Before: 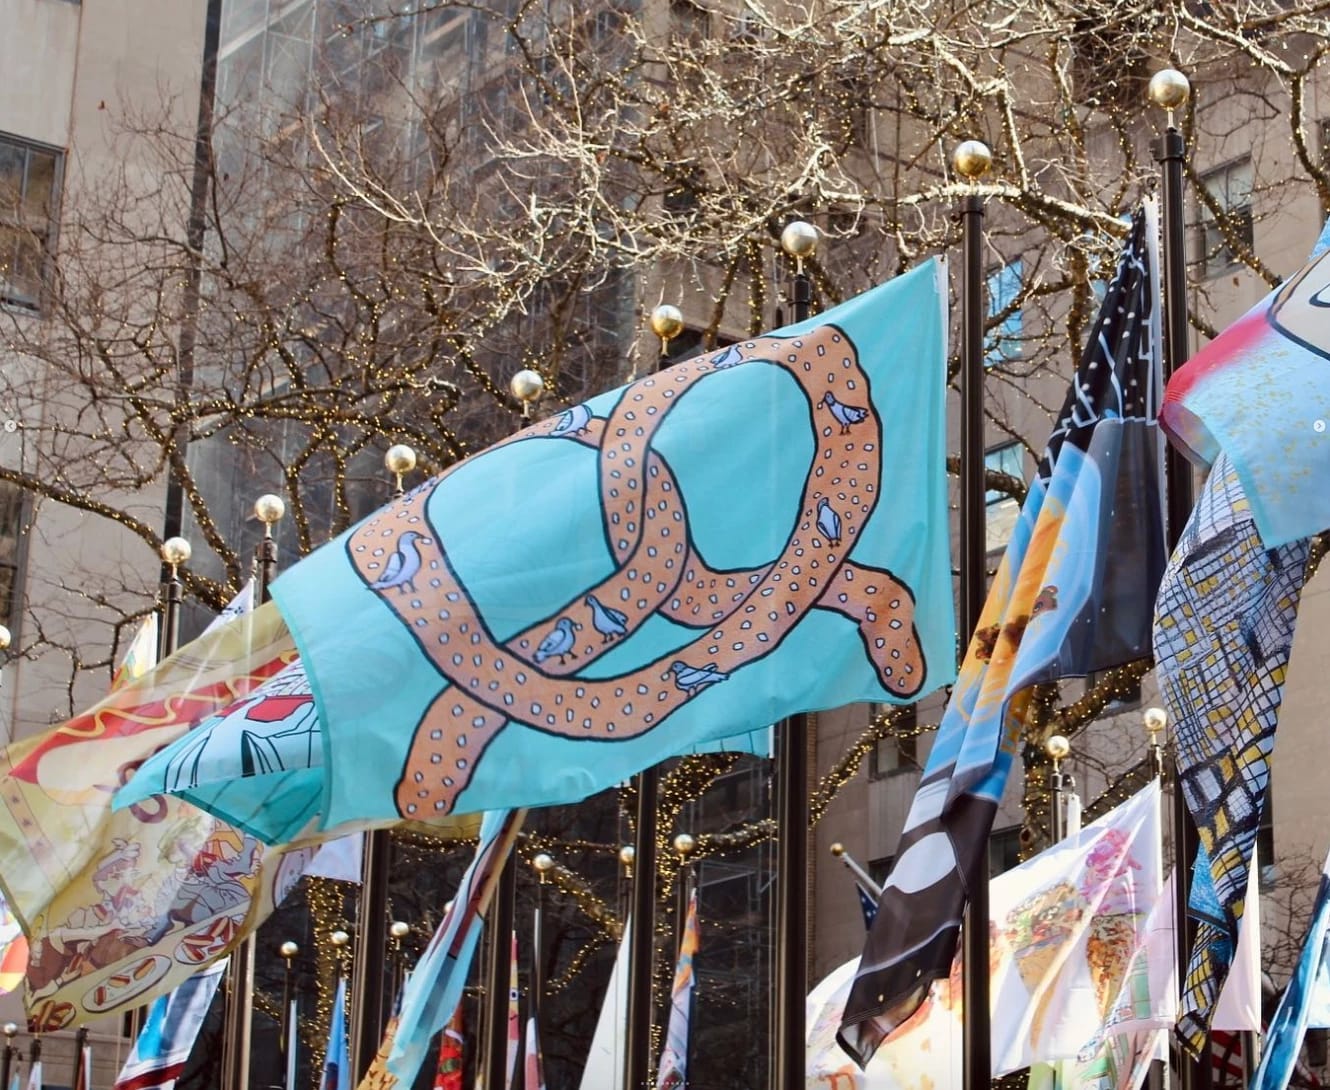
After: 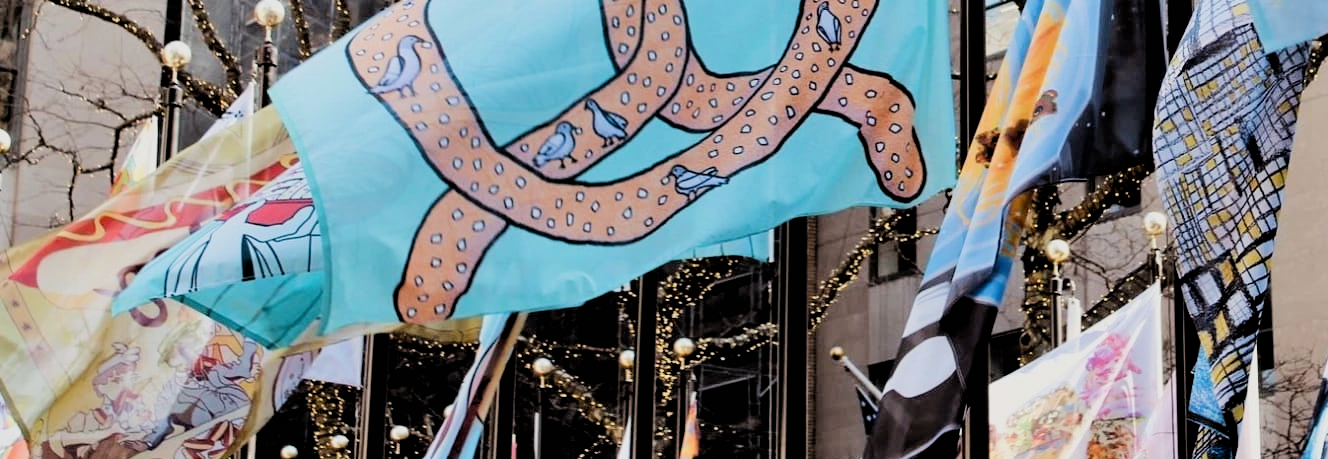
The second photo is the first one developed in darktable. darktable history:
crop: top 45.551%, bottom 12.262%
exposure: exposure -0.021 EV, compensate highlight preservation false
rgb levels: levels [[0.013, 0.434, 0.89], [0, 0.5, 1], [0, 0.5, 1]]
filmic rgb: black relative exposure -5 EV, hardness 2.88, contrast 1.3, highlights saturation mix -30%
shadows and highlights: shadows 37.27, highlights -28.18, soften with gaussian
